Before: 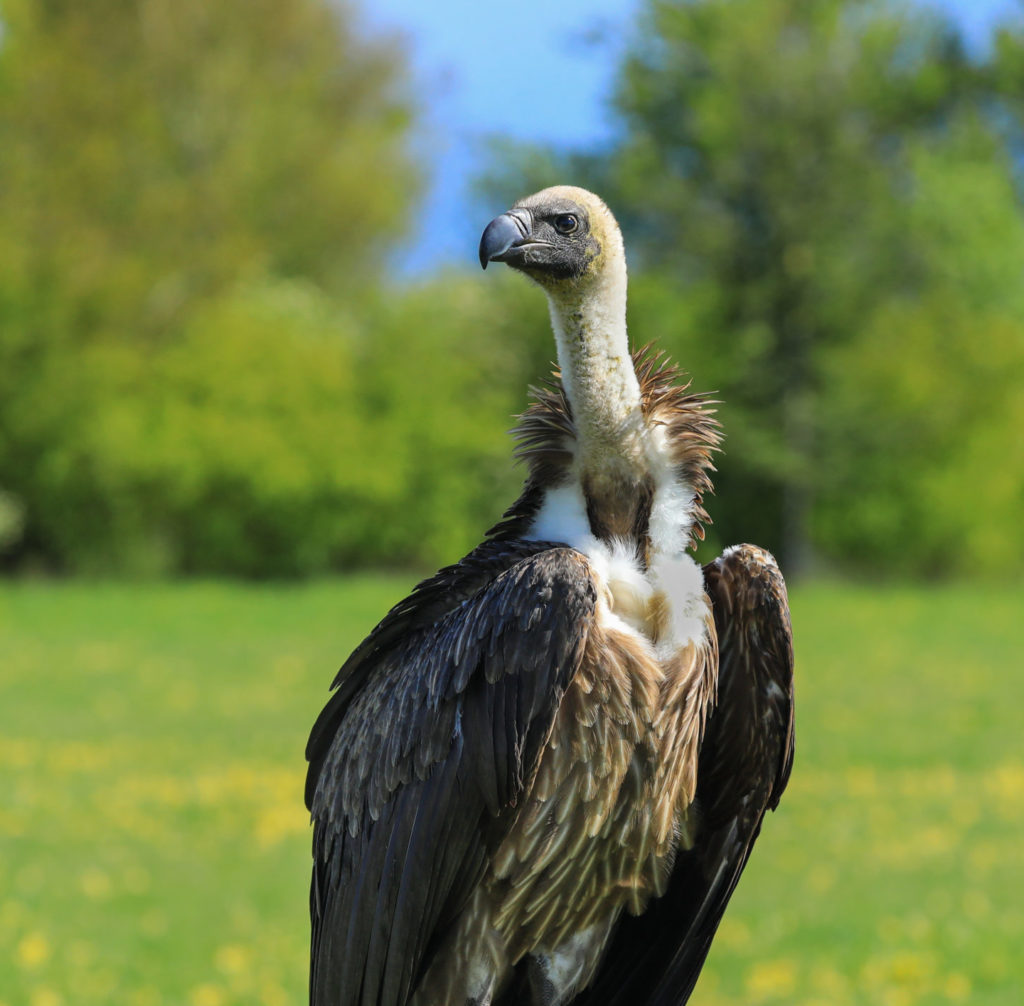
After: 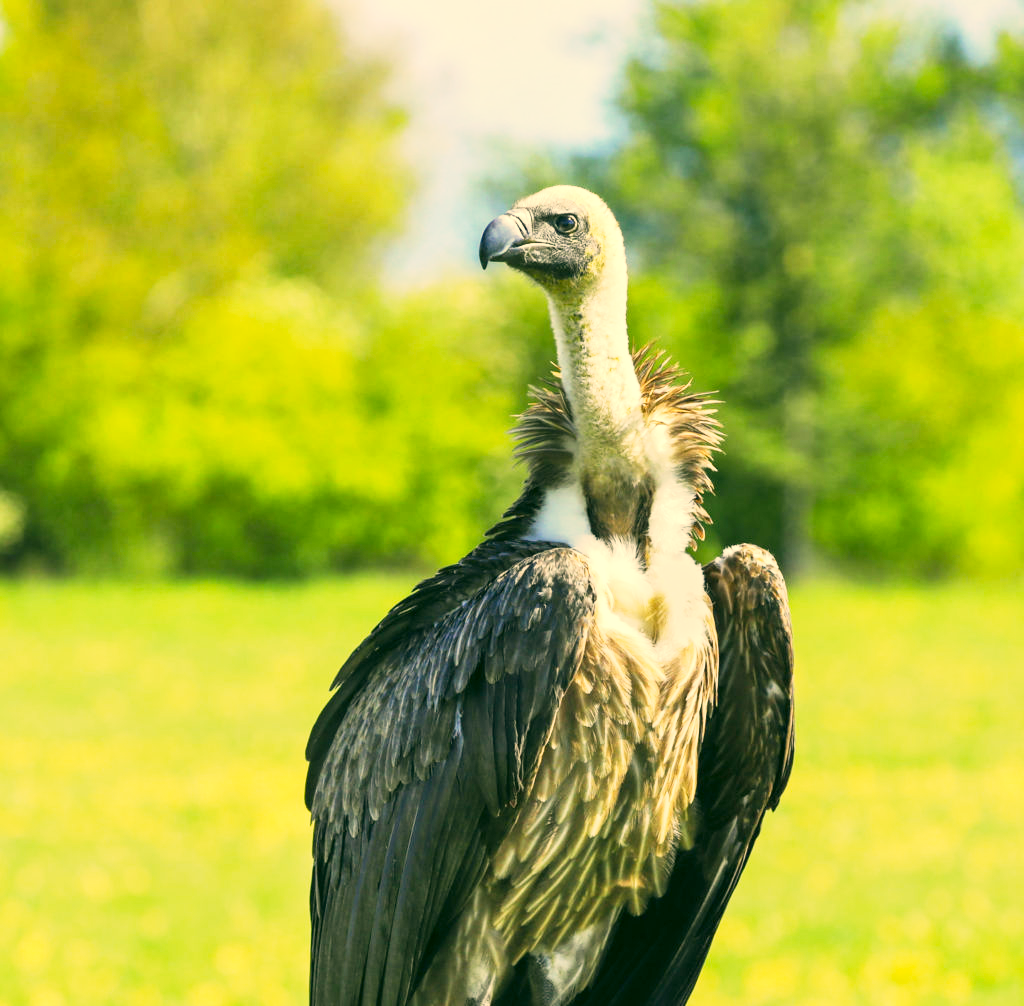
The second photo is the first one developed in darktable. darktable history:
color correction: highlights a* 5.26, highlights b* 24.88, shadows a* -15.67, shadows b* 3.94
local contrast: mode bilateral grid, contrast 20, coarseness 49, detail 119%, midtone range 0.2
exposure: black level correction 0, exposure 0.95 EV, compensate highlight preservation false
base curve: curves: ch0 [(0, 0) (0.088, 0.125) (0.176, 0.251) (0.354, 0.501) (0.613, 0.749) (1, 0.877)], preserve colors none
